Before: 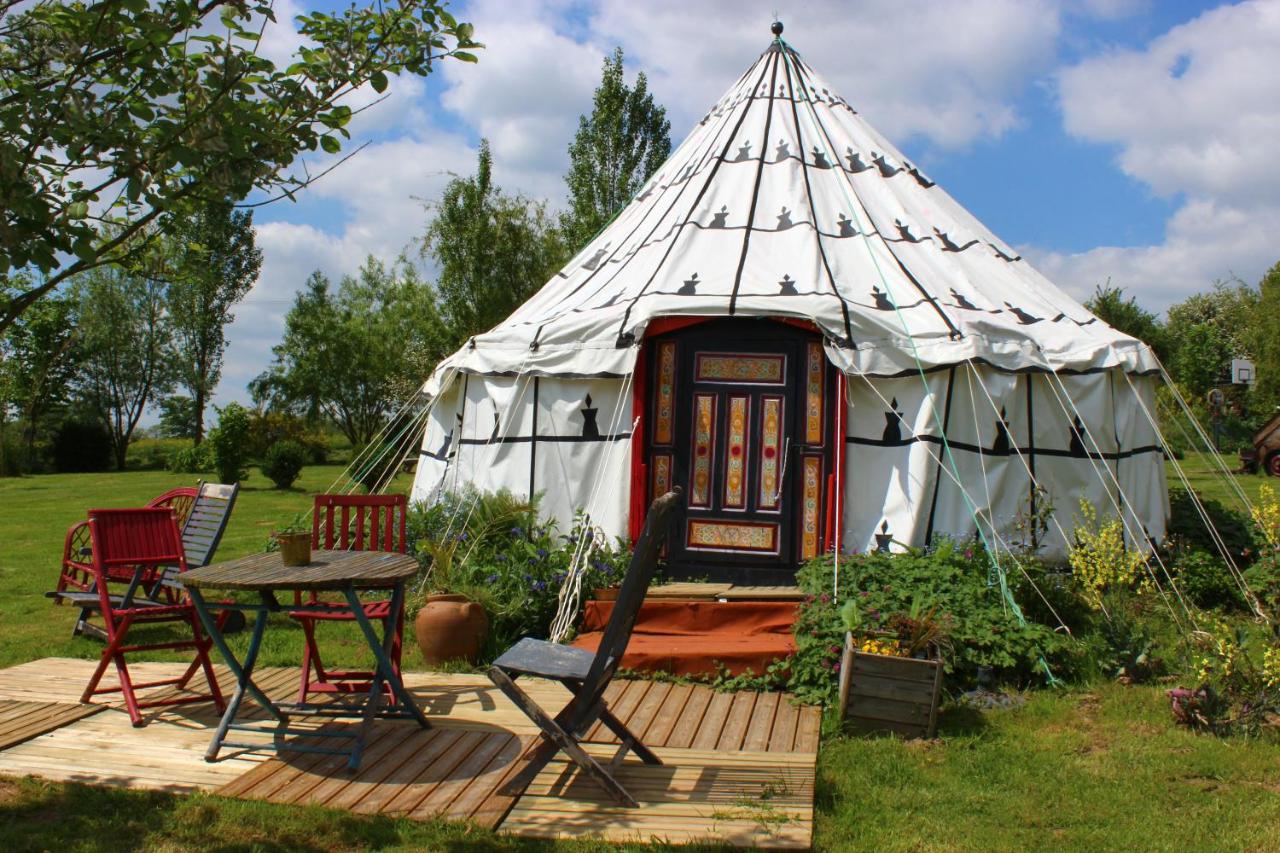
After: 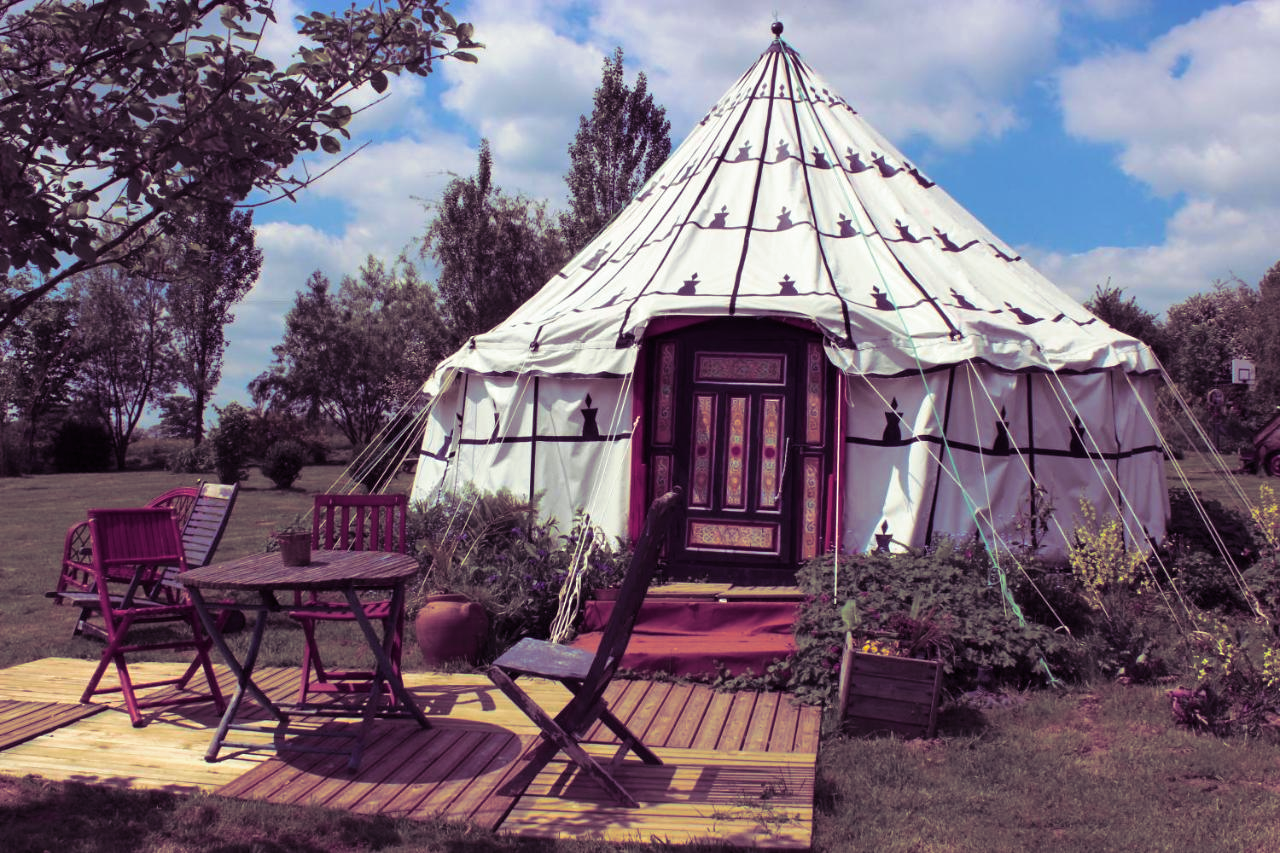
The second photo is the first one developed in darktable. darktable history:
split-toning: shadows › hue 277.2°, shadows › saturation 0.74
velvia: on, module defaults
